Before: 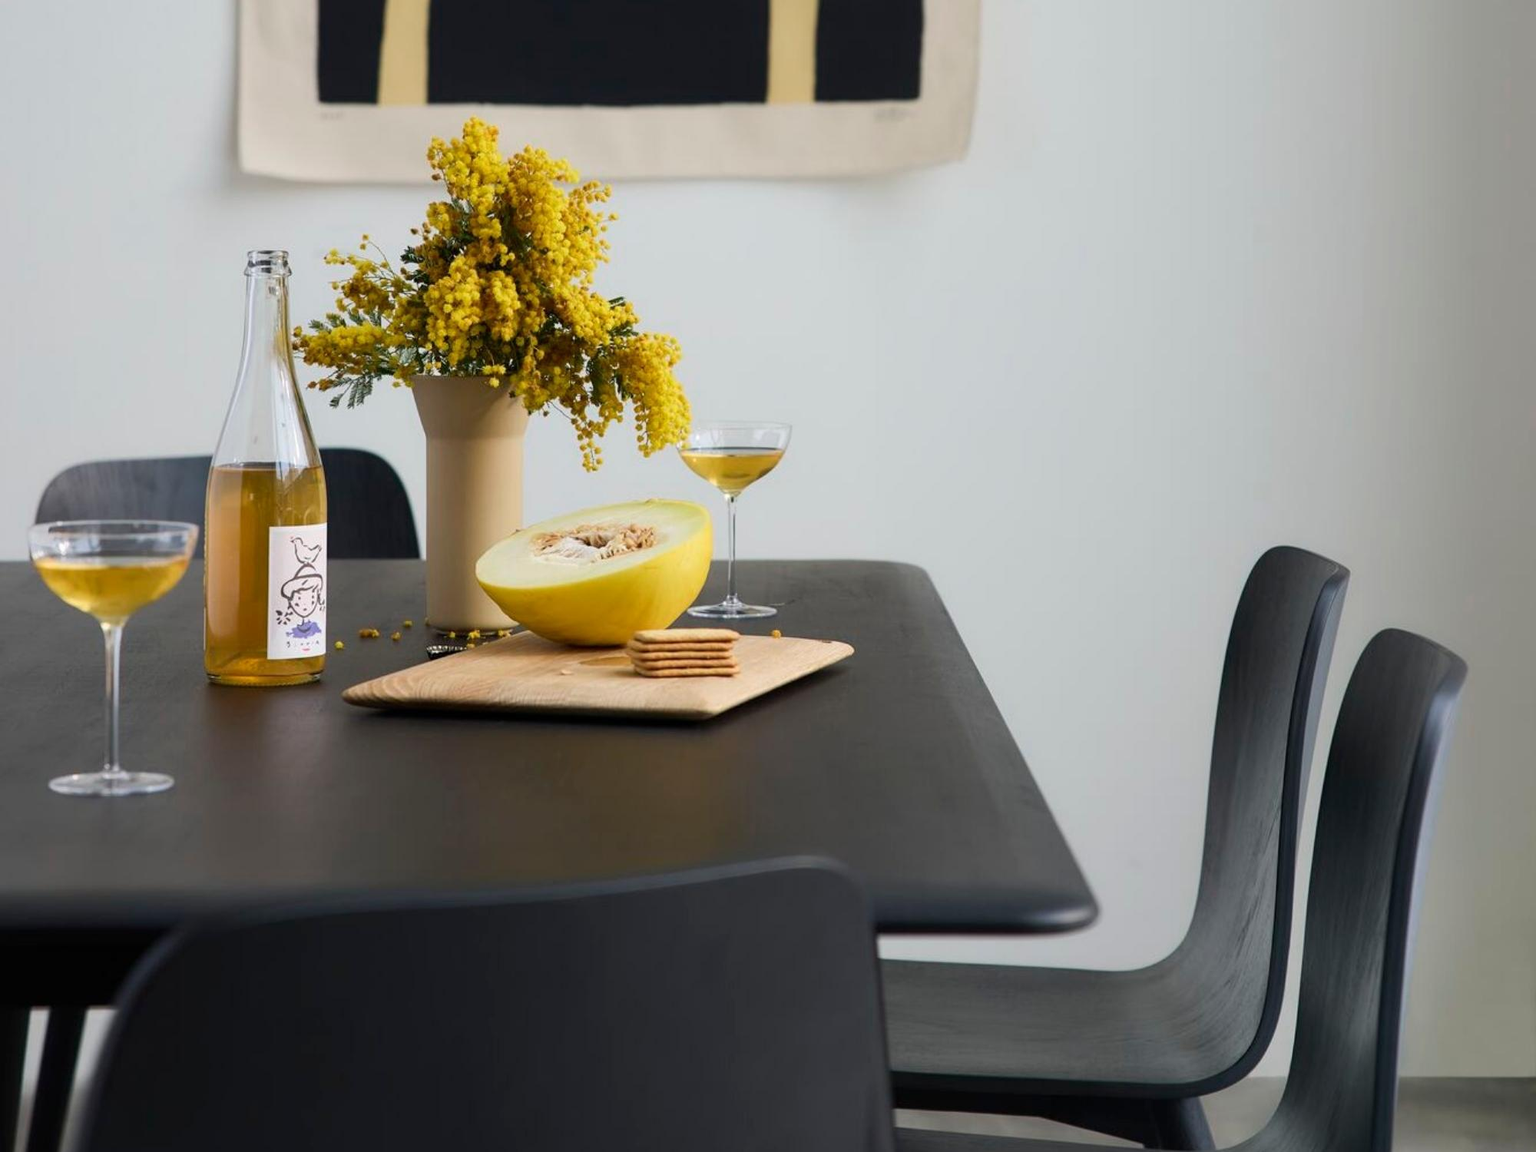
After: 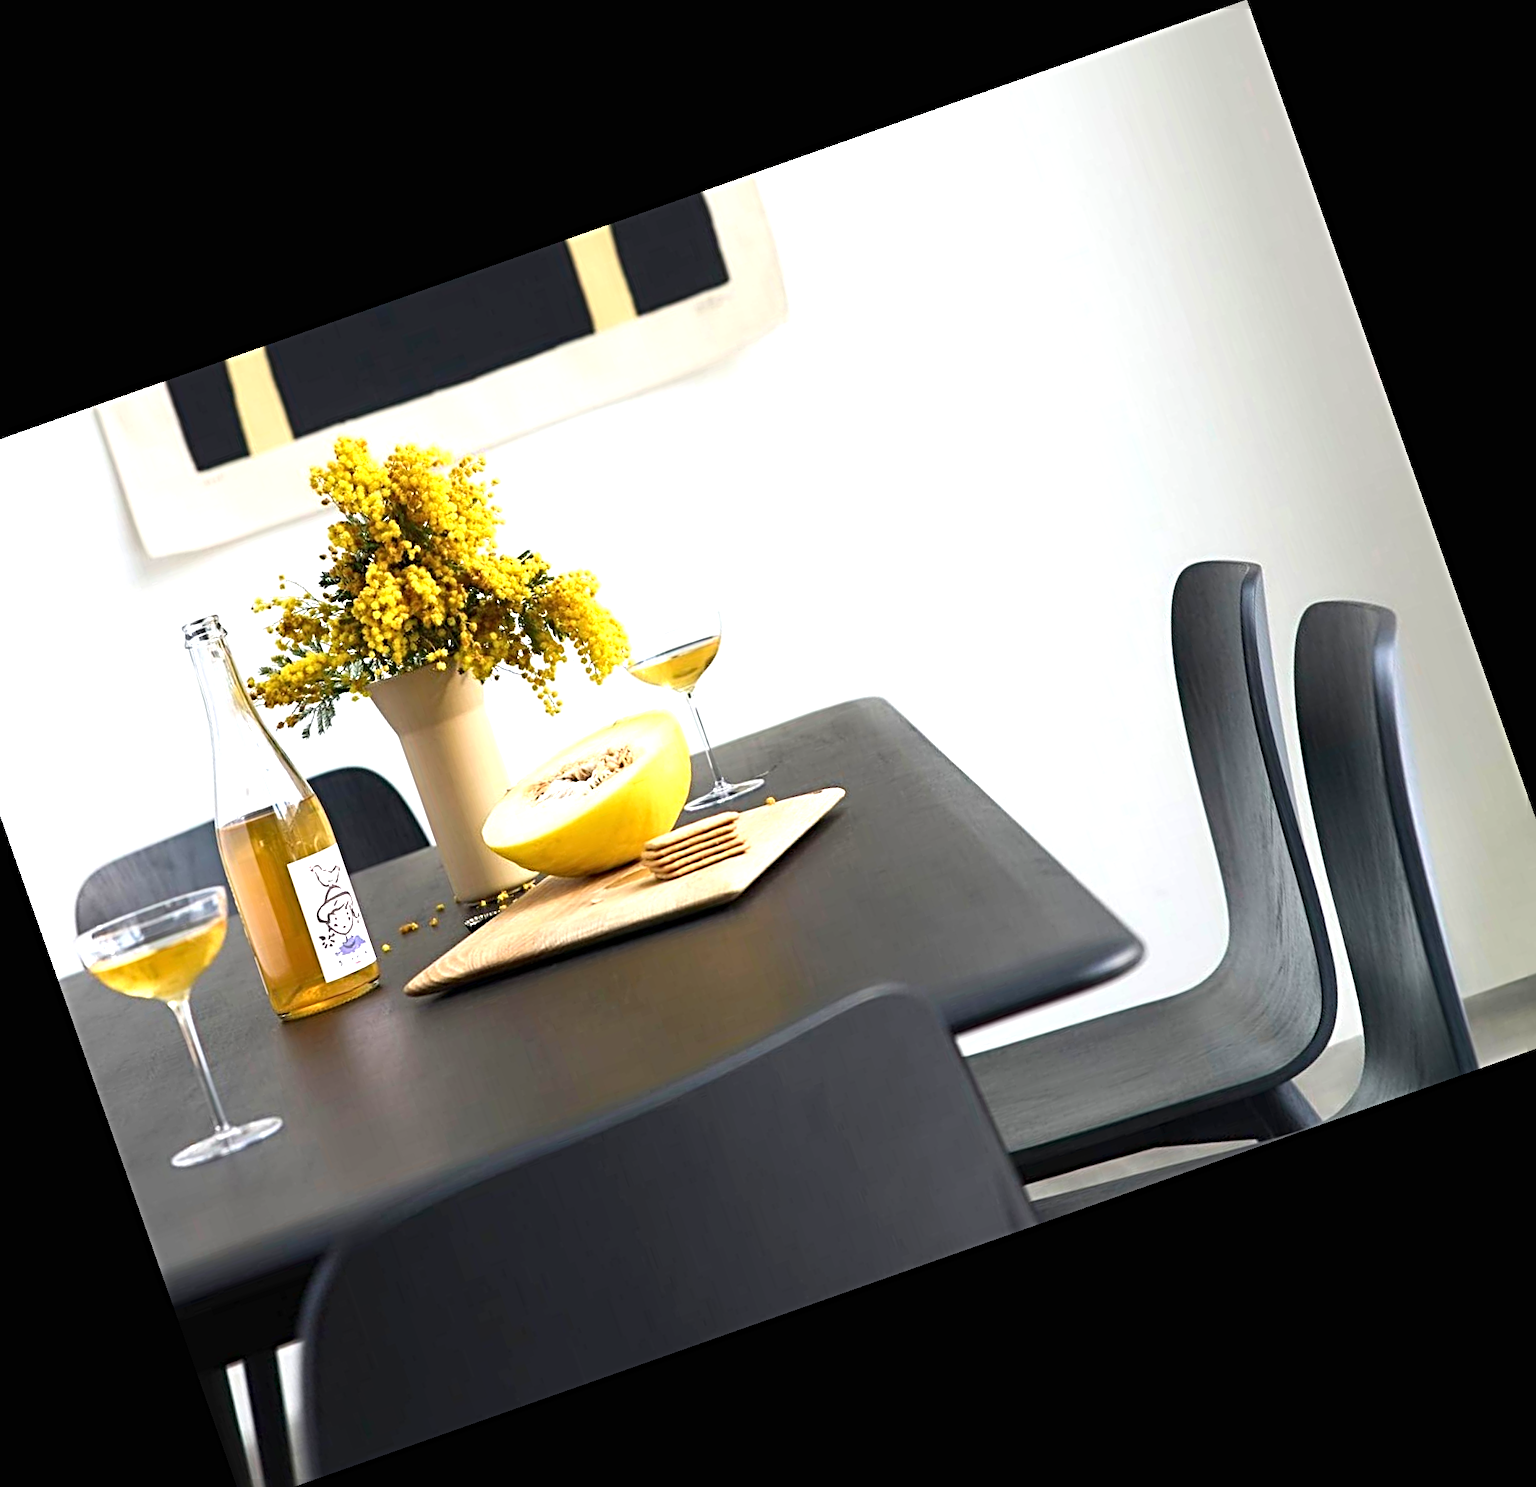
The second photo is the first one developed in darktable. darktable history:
crop and rotate: angle 19.43°, left 6.812%, right 4.125%, bottom 1.087%
sharpen: radius 4.883
exposure: black level correction 0, exposure 1 EV, compensate exposure bias true, compensate highlight preservation false
